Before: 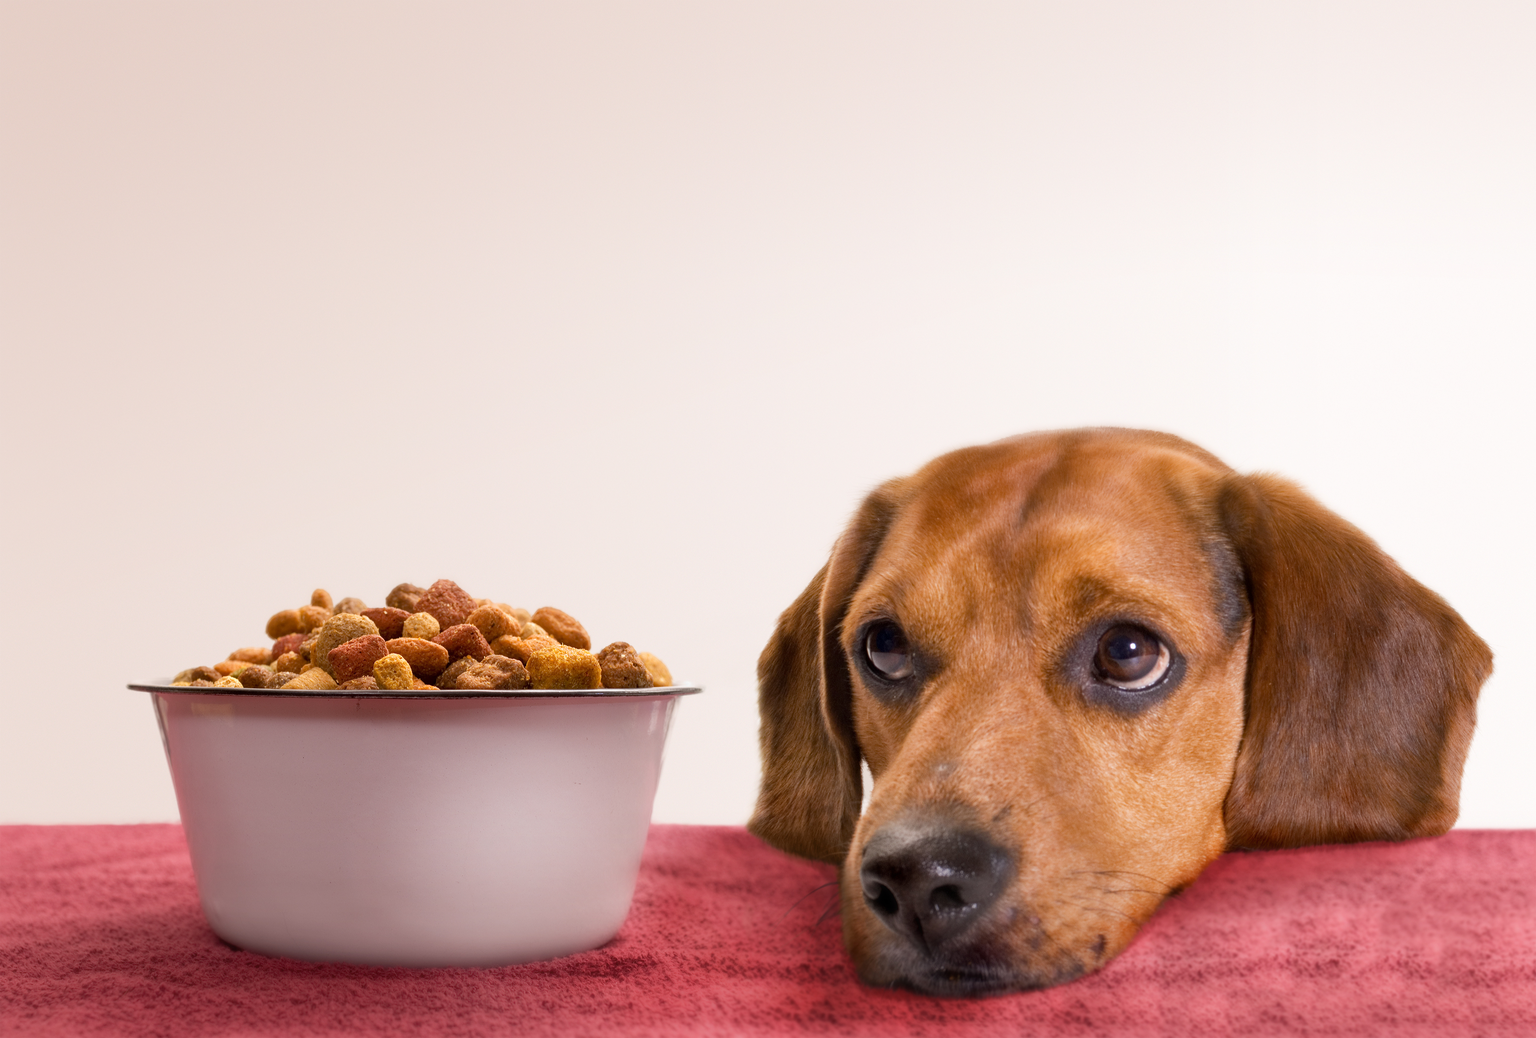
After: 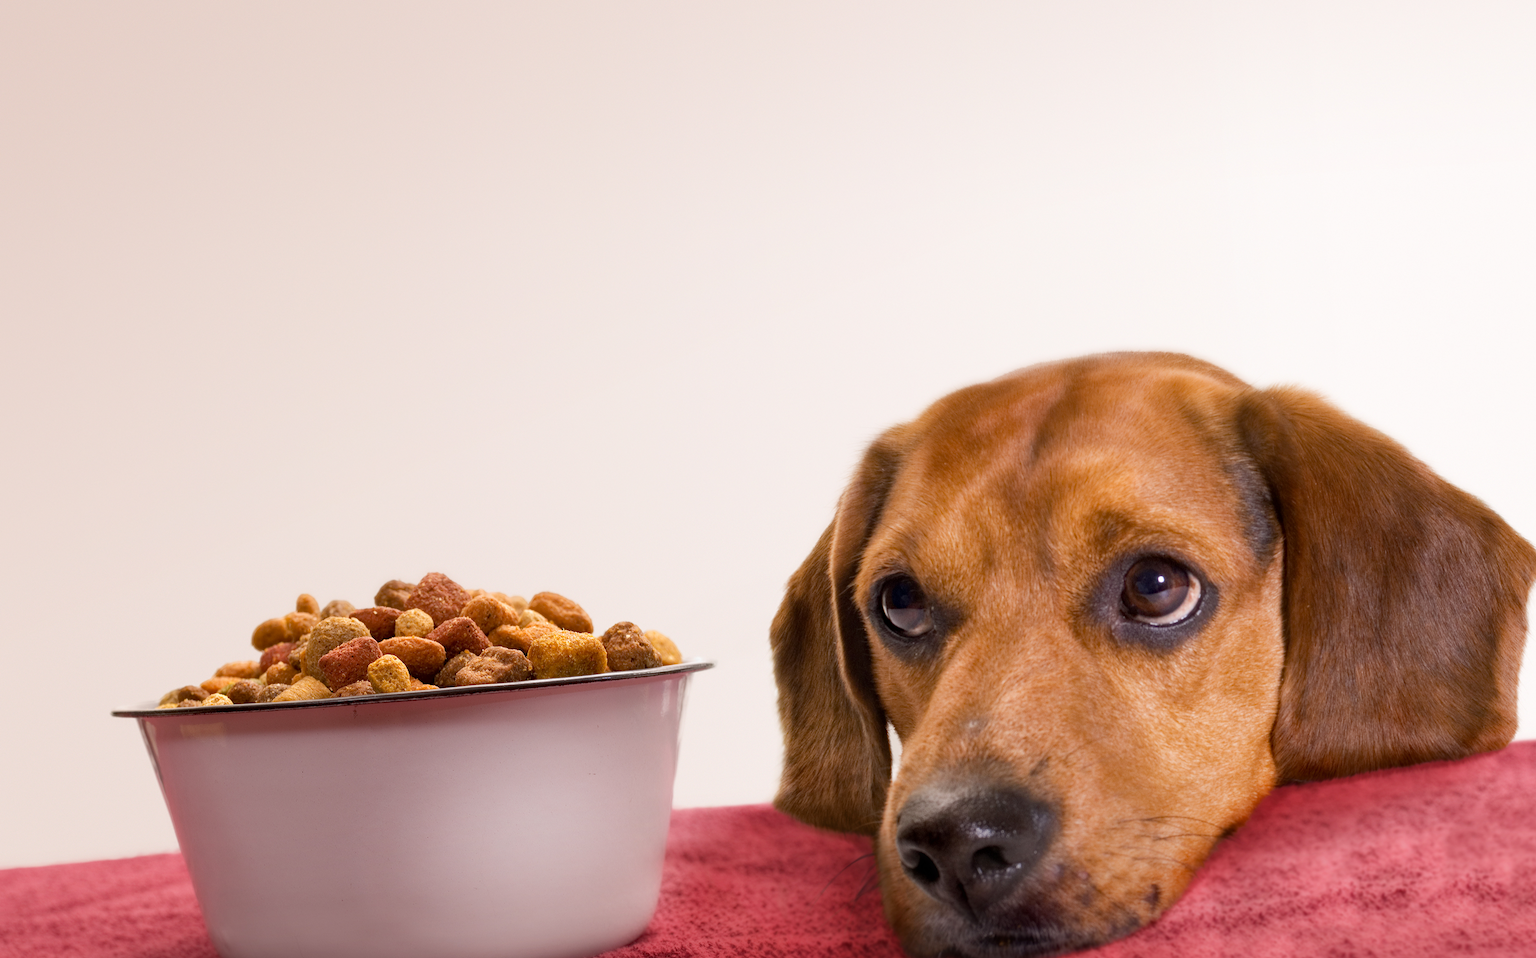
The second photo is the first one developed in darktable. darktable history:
rotate and perspective: rotation -5°, crop left 0.05, crop right 0.952, crop top 0.11, crop bottom 0.89
haze removal: adaptive false
